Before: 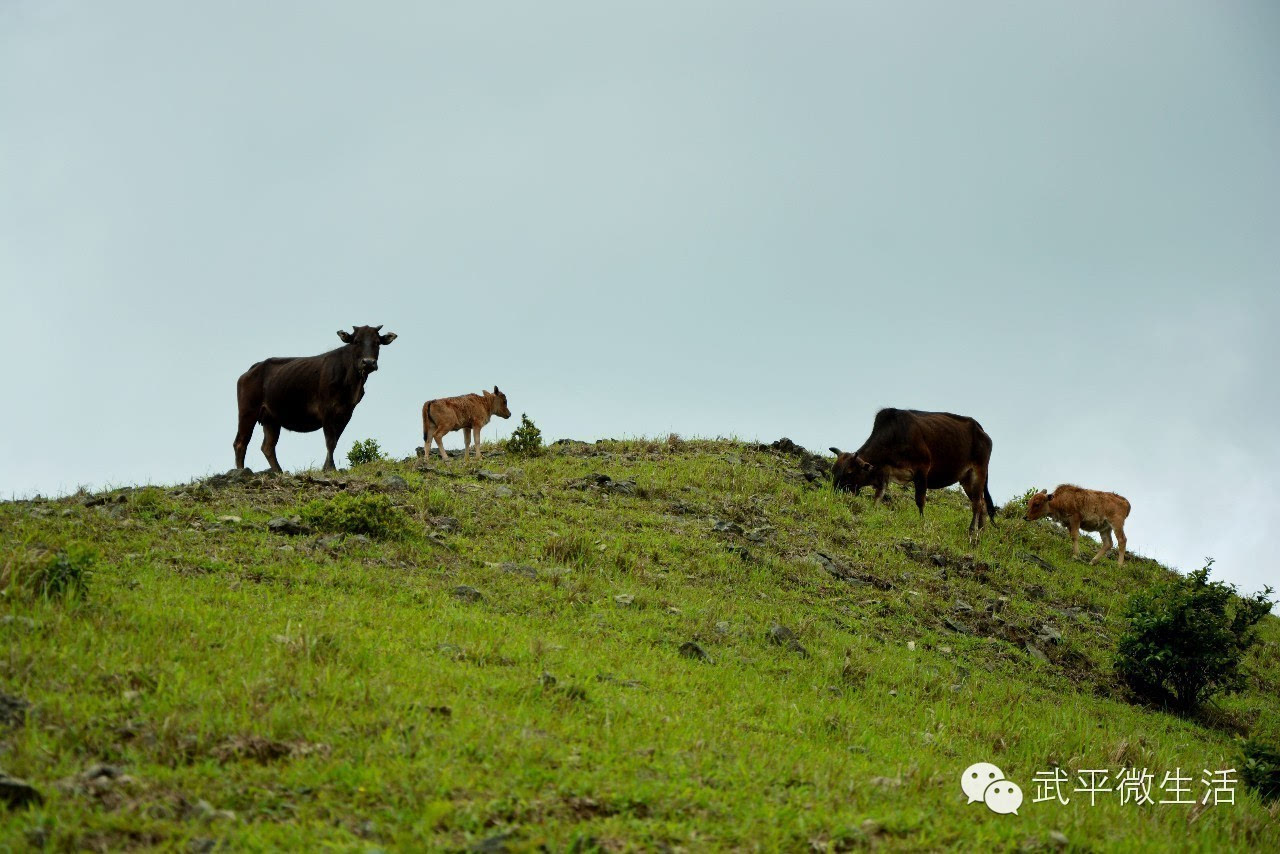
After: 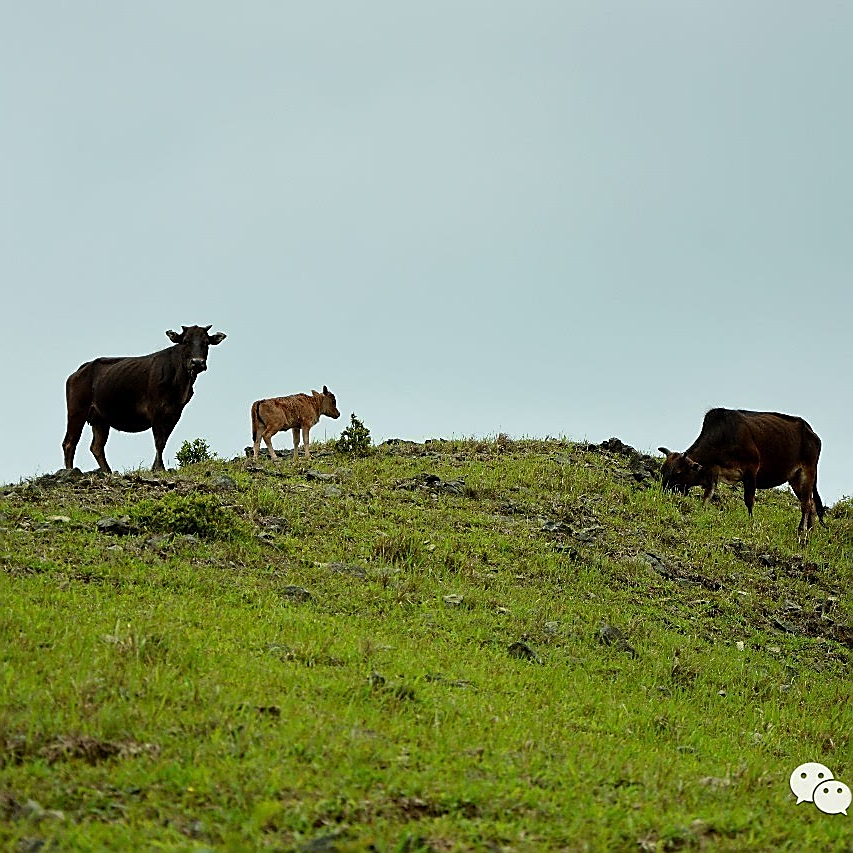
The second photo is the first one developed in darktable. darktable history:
sharpen: radius 1.404, amount 1.262, threshold 0.642
crop and rotate: left 13.377%, right 19.918%
